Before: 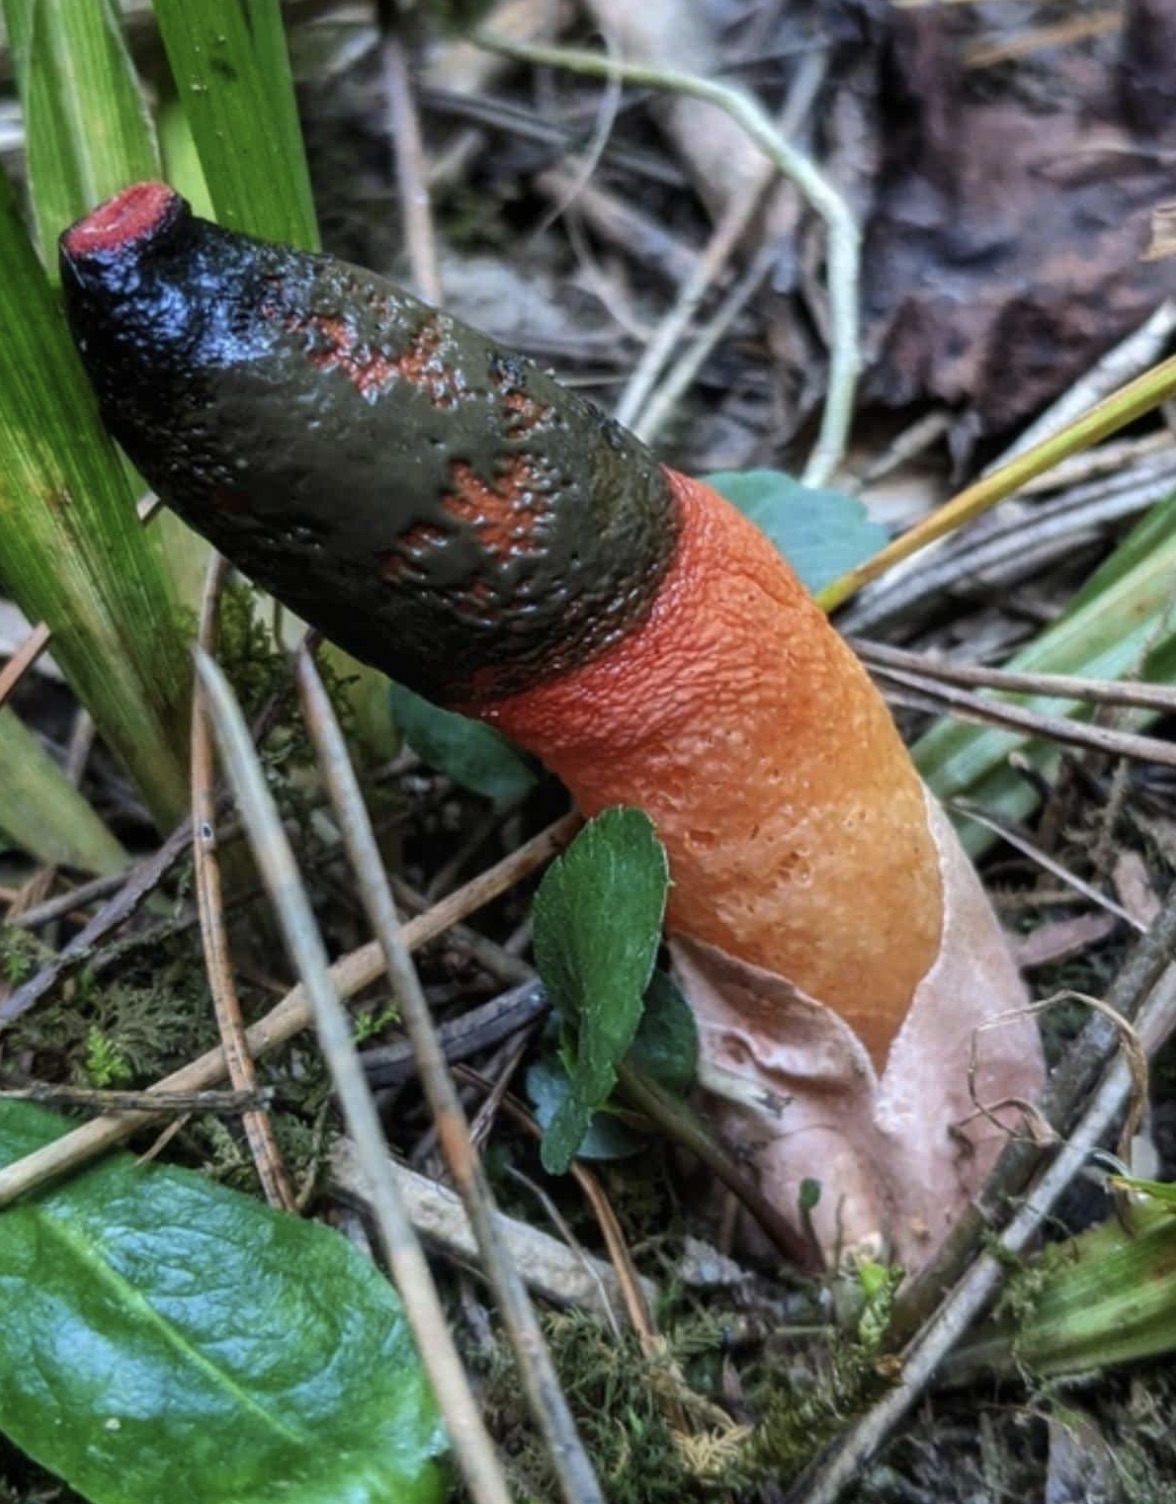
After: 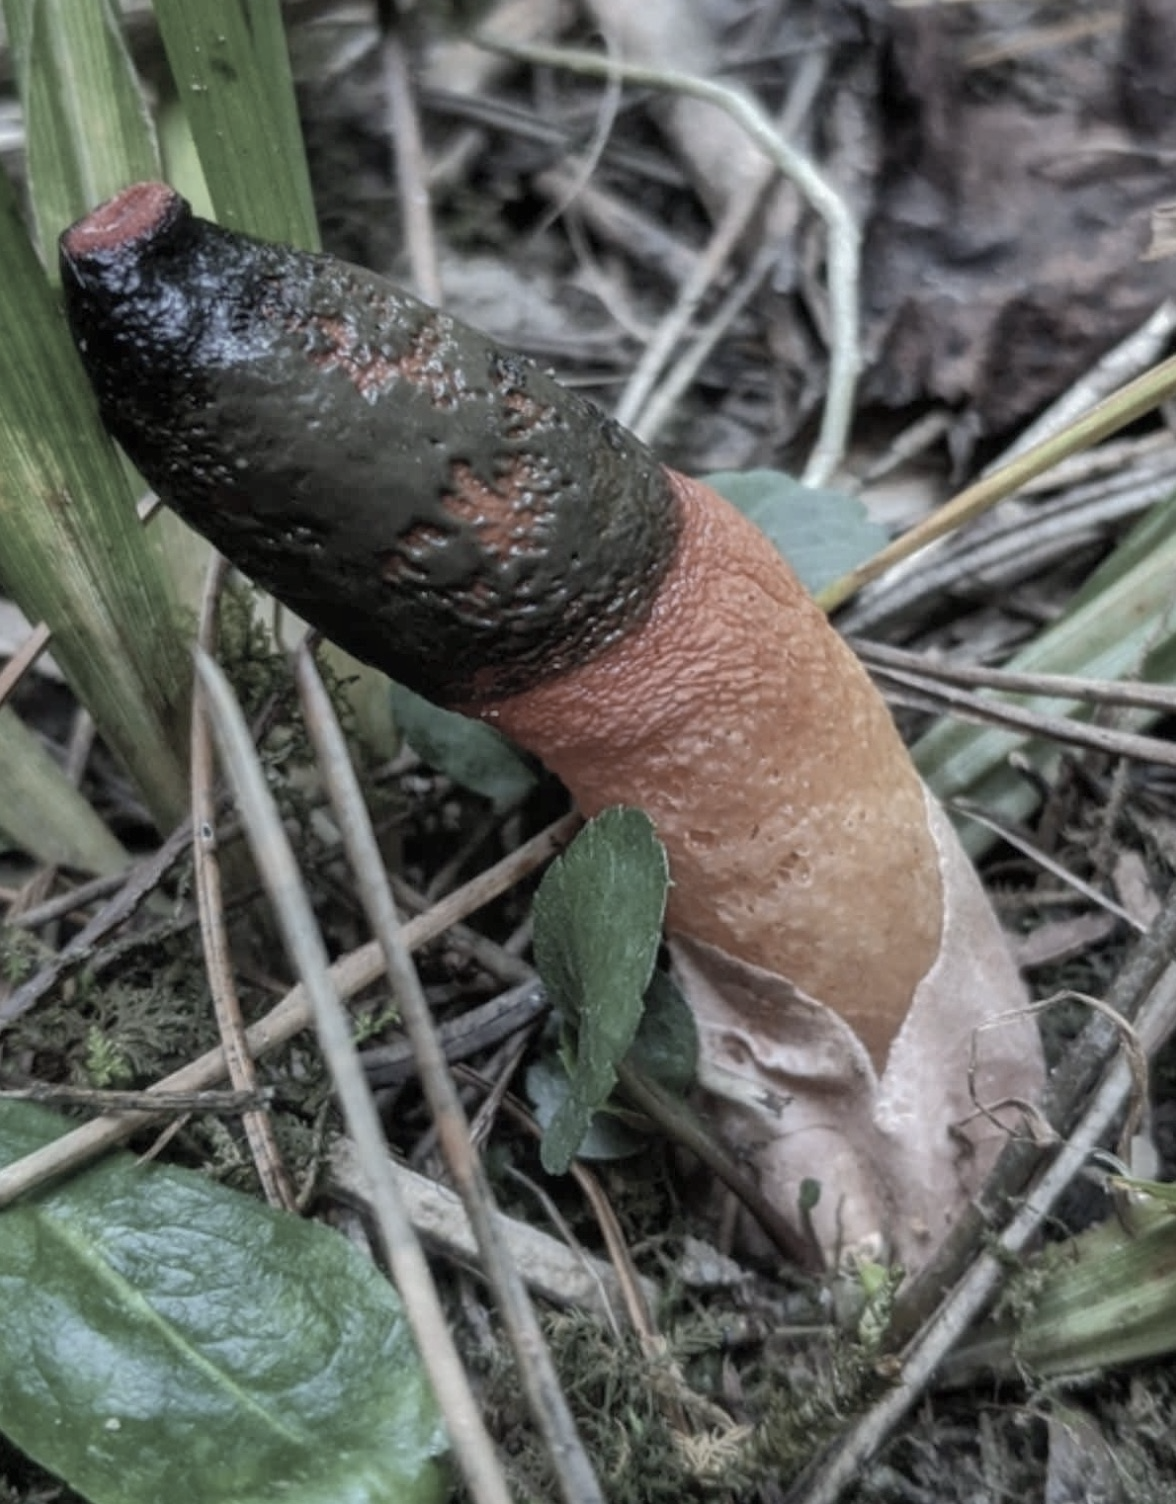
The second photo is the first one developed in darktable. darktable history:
shadows and highlights: on, module defaults
color correction: highlights b* 0.024, saturation 0.337
